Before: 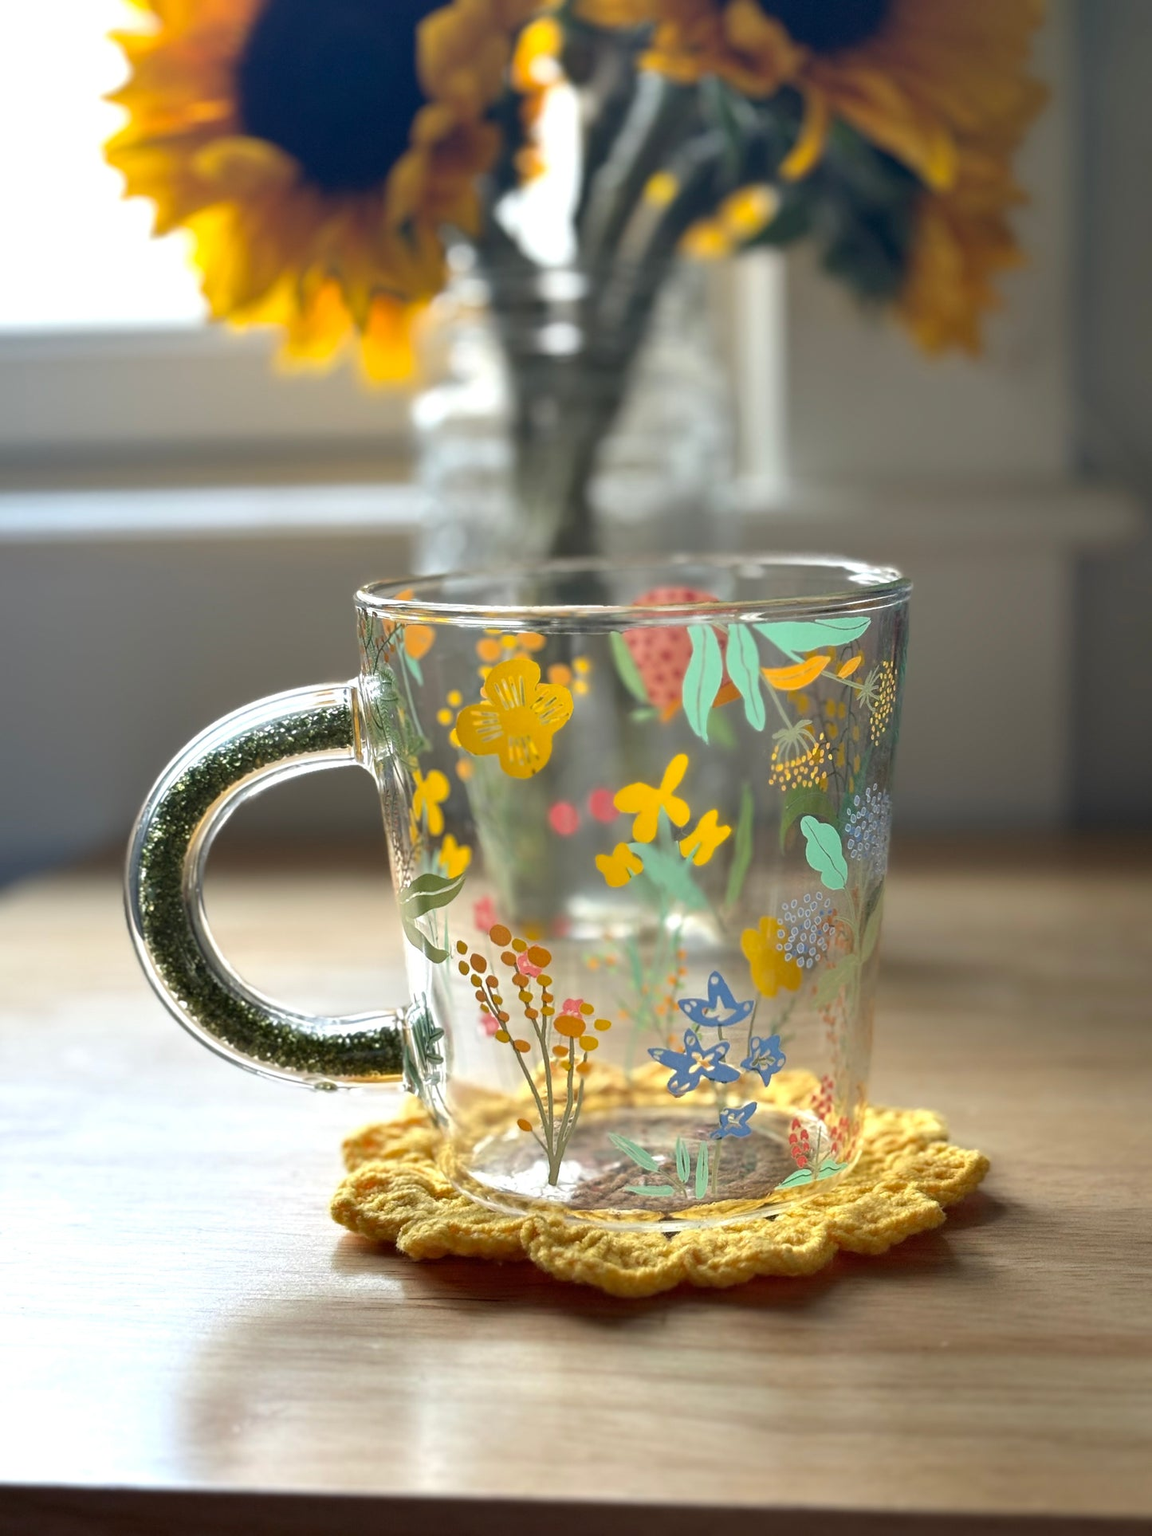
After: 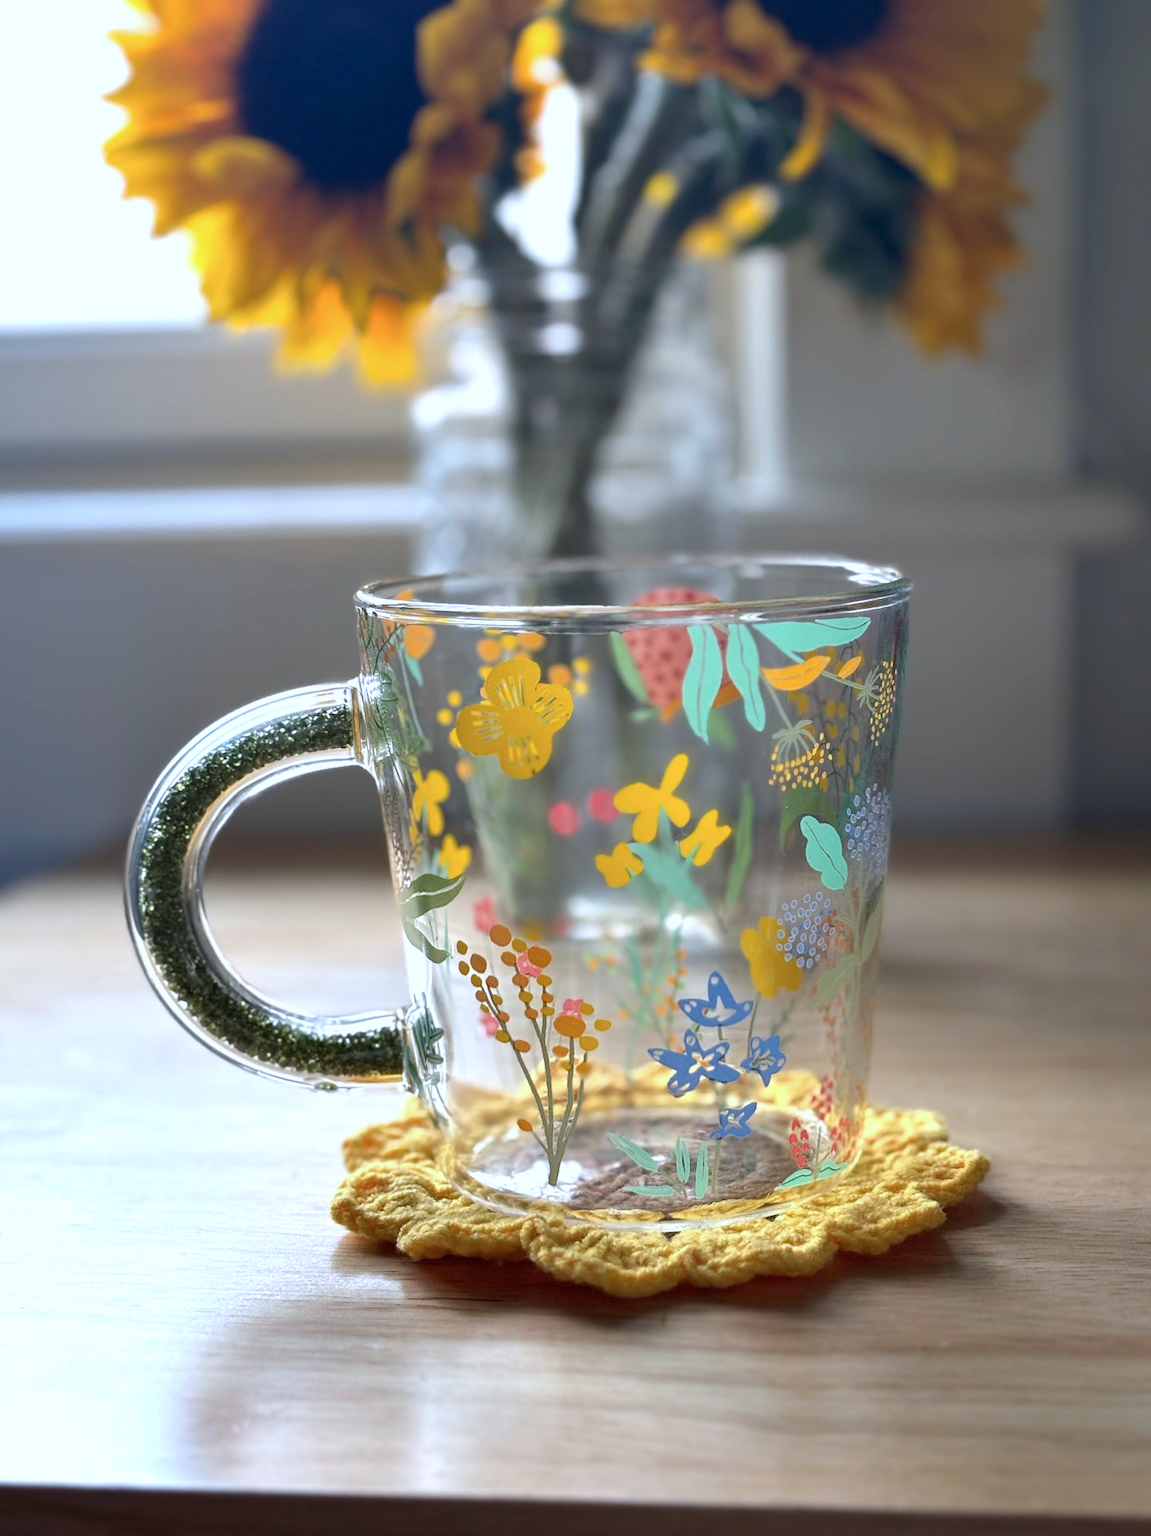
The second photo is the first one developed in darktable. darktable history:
color calibration: illuminant as shot in camera, x 0.37, y 0.382, temperature 4314.87 K
